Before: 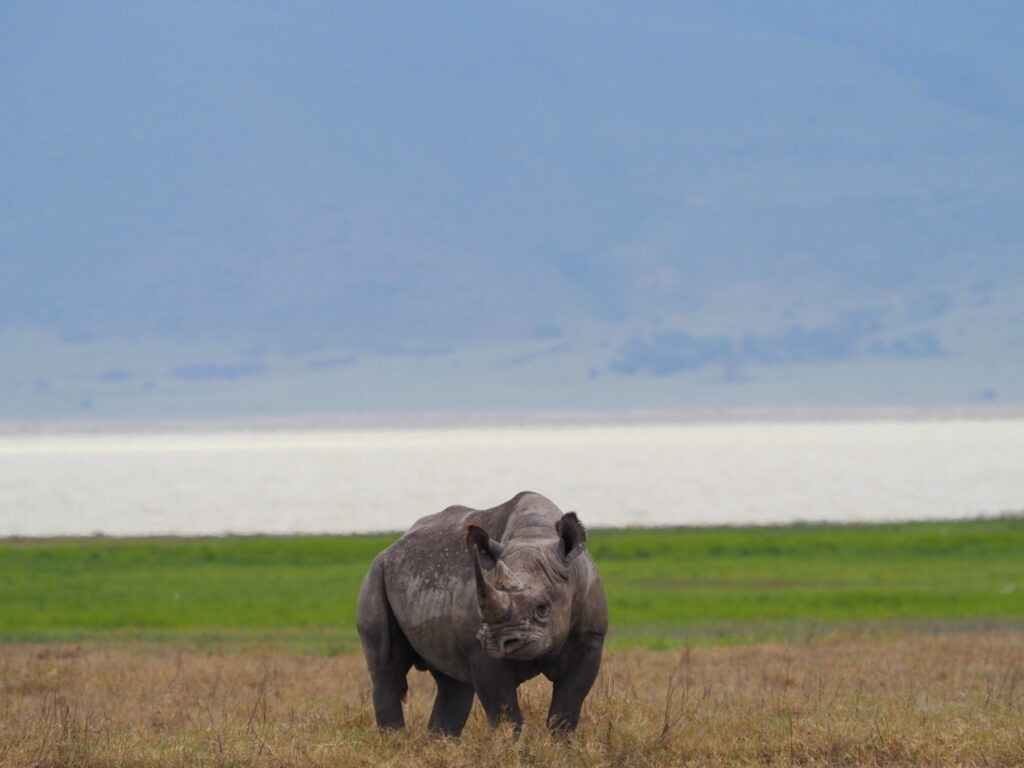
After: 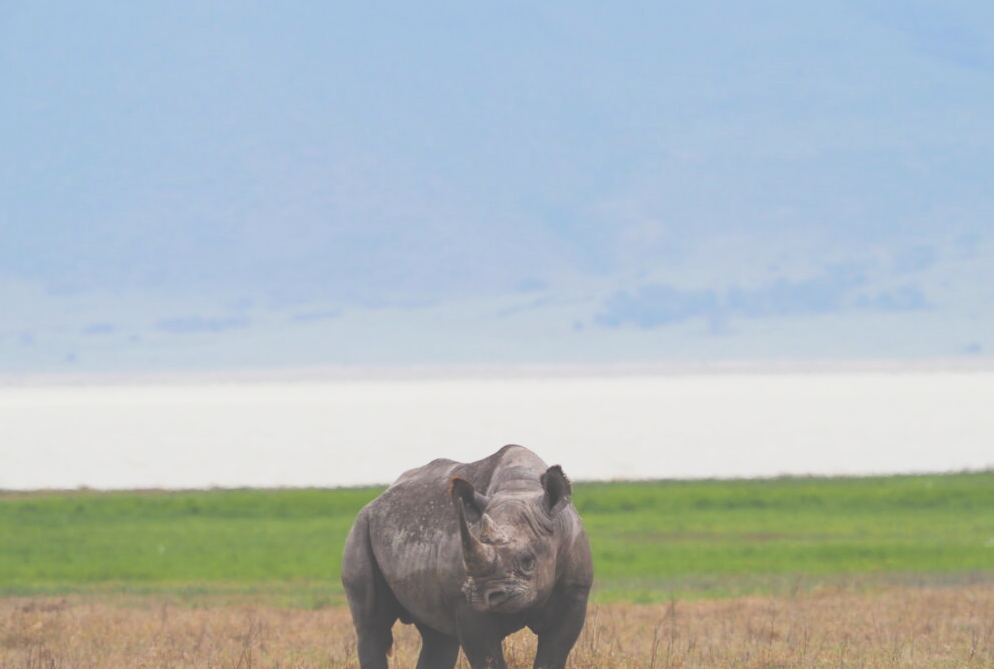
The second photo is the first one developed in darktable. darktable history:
exposure: black level correction -0.041, exposure 0.064 EV, compensate highlight preservation false
base curve: curves: ch0 [(0, 0) (0.088, 0.125) (0.176, 0.251) (0.354, 0.501) (0.613, 0.749) (1, 0.877)], preserve colors none
crop: left 1.507%, top 6.147%, right 1.379%, bottom 6.637%
